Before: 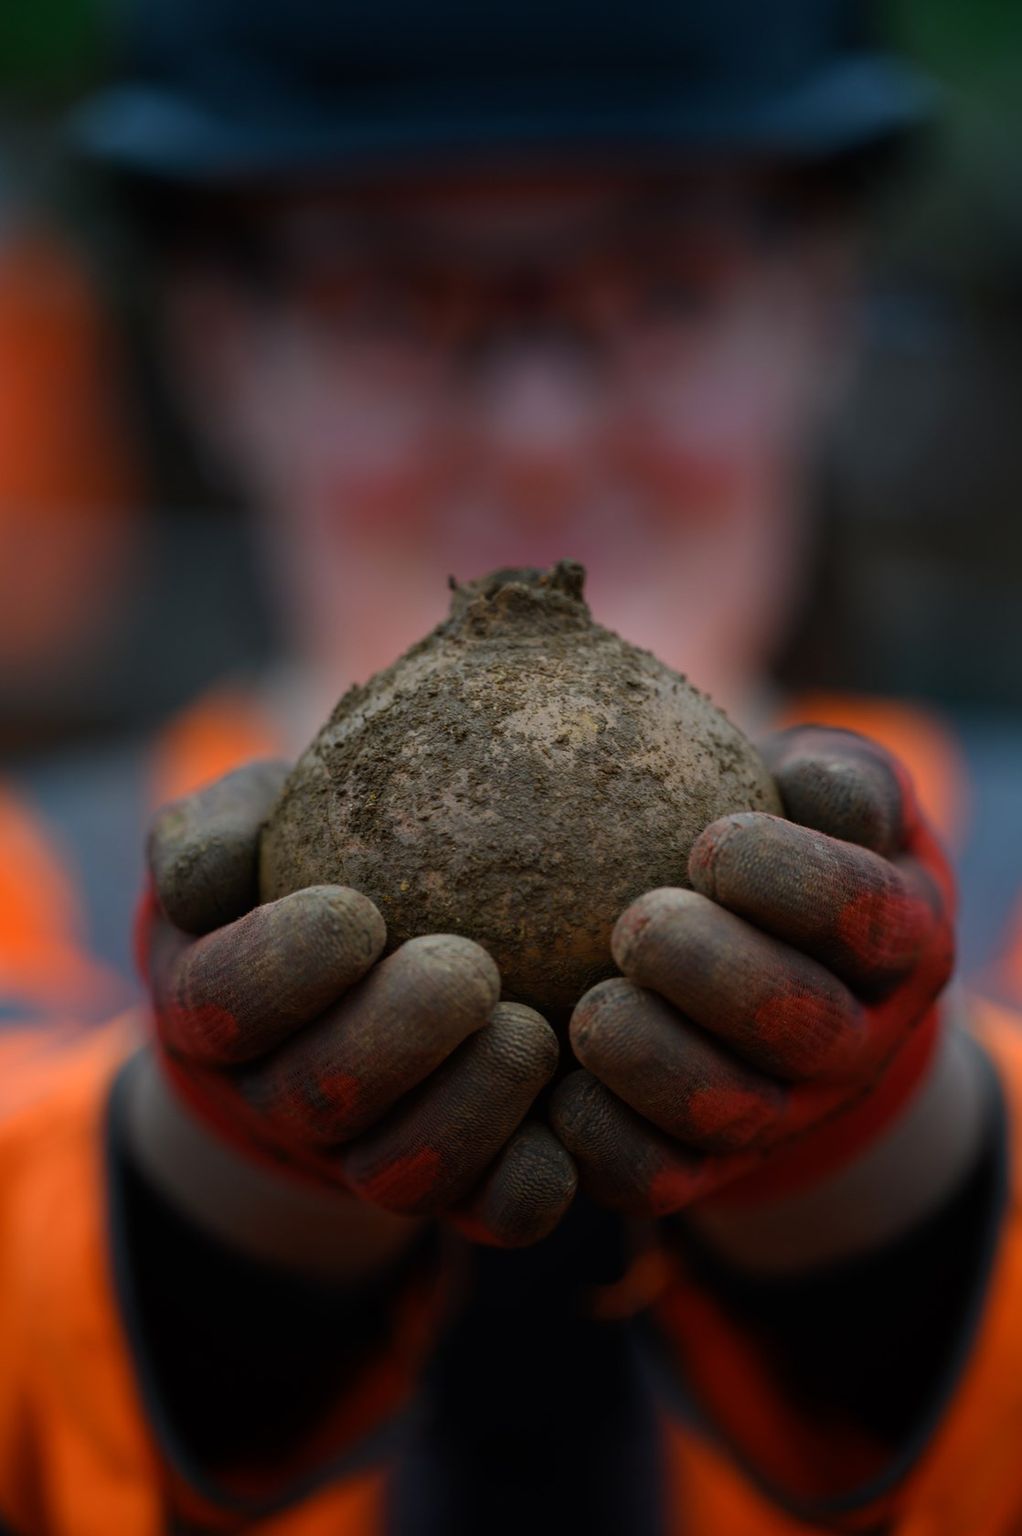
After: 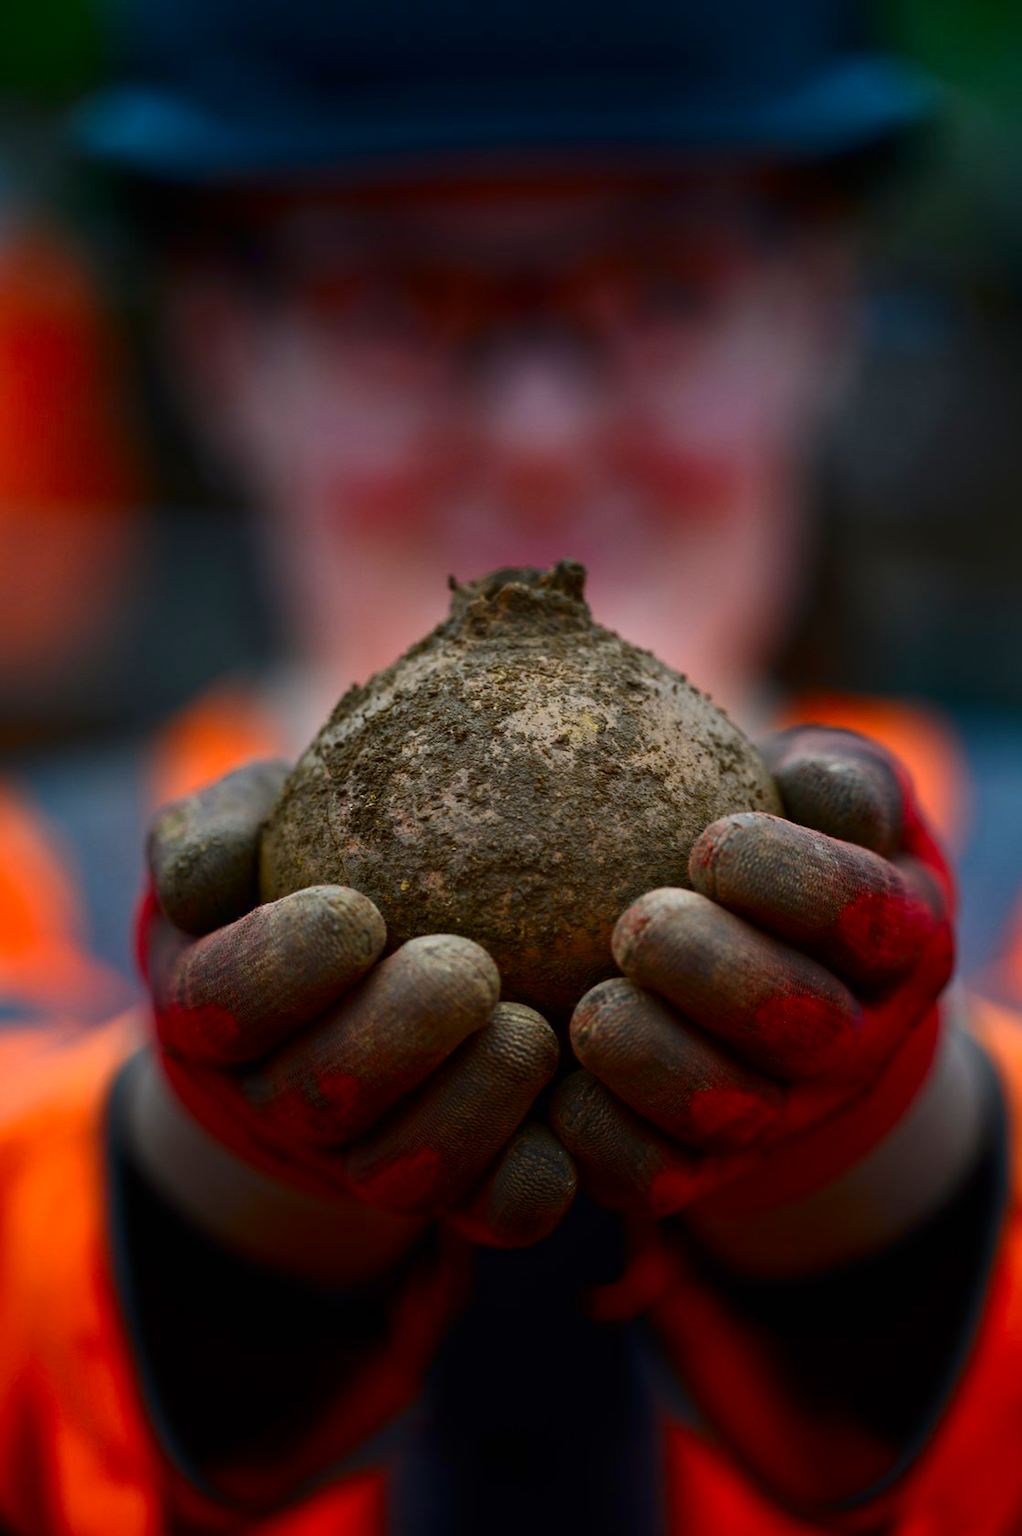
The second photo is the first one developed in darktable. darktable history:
contrast brightness saturation: contrast 0.195, brightness -0.104, saturation 0.207
tone equalizer: -8 EV 1.01 EV, -7 EV 1 EV, -6 EV 1.01 EV, -5 EV 1 EV, -4 EV 1.03 EV, -3 EV 0.735 EV, -2 EV 0.53 EV, -1 EV 0.228 EV
